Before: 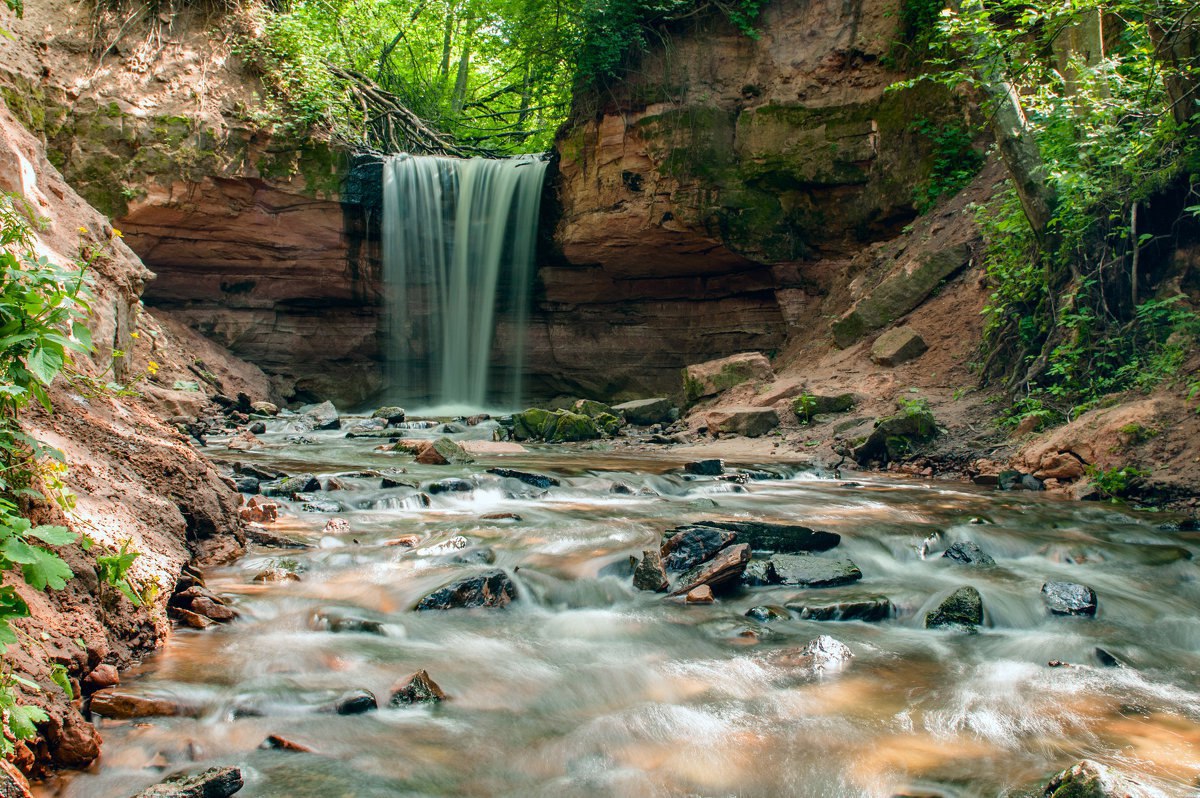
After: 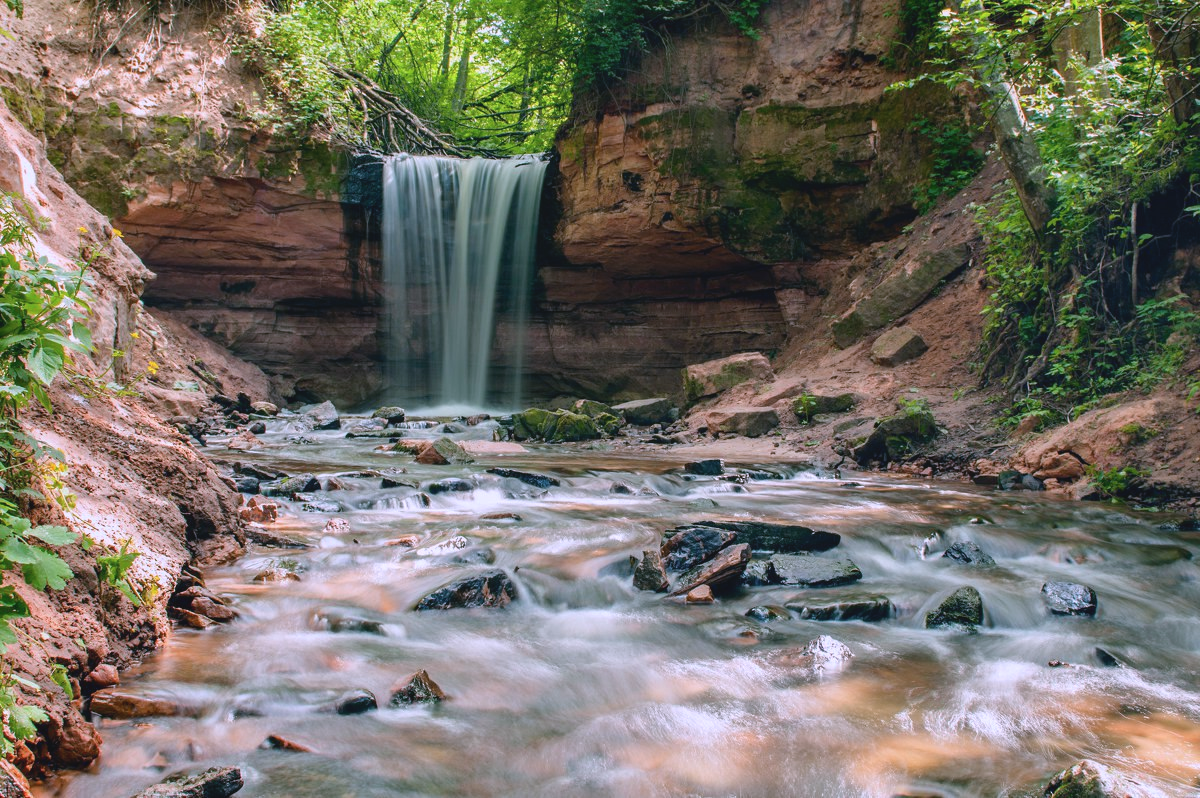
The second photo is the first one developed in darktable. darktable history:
white balance: red 1.042, blue 1.17
contrast brightness saturation: contrast -0.1, saturation -0.1
